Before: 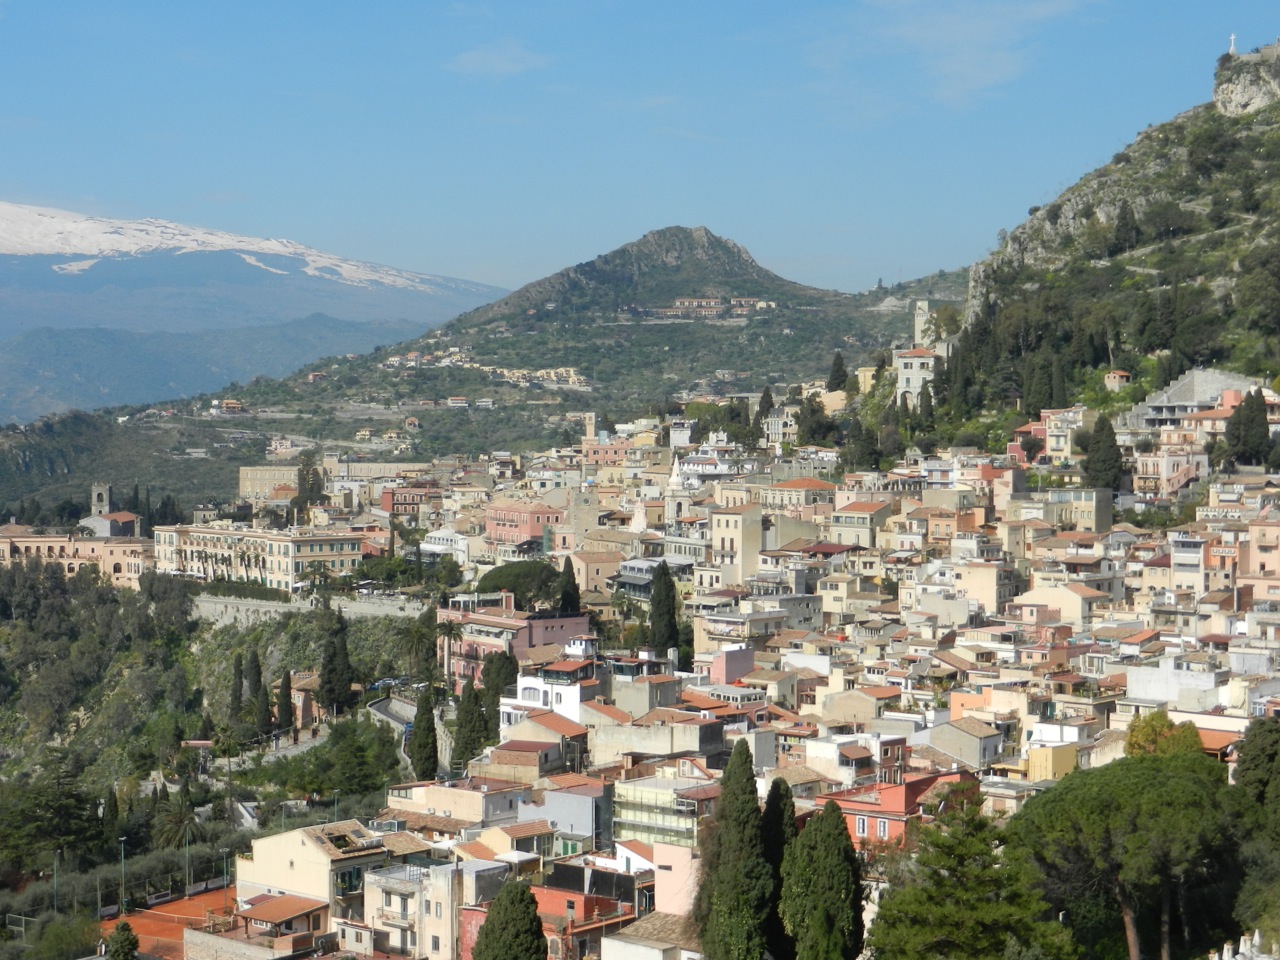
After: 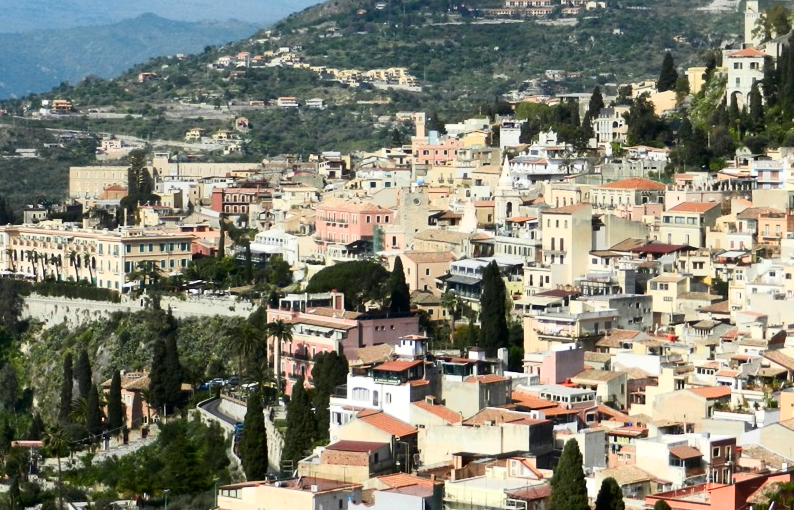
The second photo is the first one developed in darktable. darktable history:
crop: left 13.312%, top 31.28%, right 24.627%, bottom 15.582%
contrast brightness saturation: contrast 0.1, brightness -0.26, saturation 0.14
base curve: curves: ch0 [(0, 0) (0.005, 0.002) (0.193, 0.295) (0.399, 0.664) (0.75, 0.928) (1, 1)]
